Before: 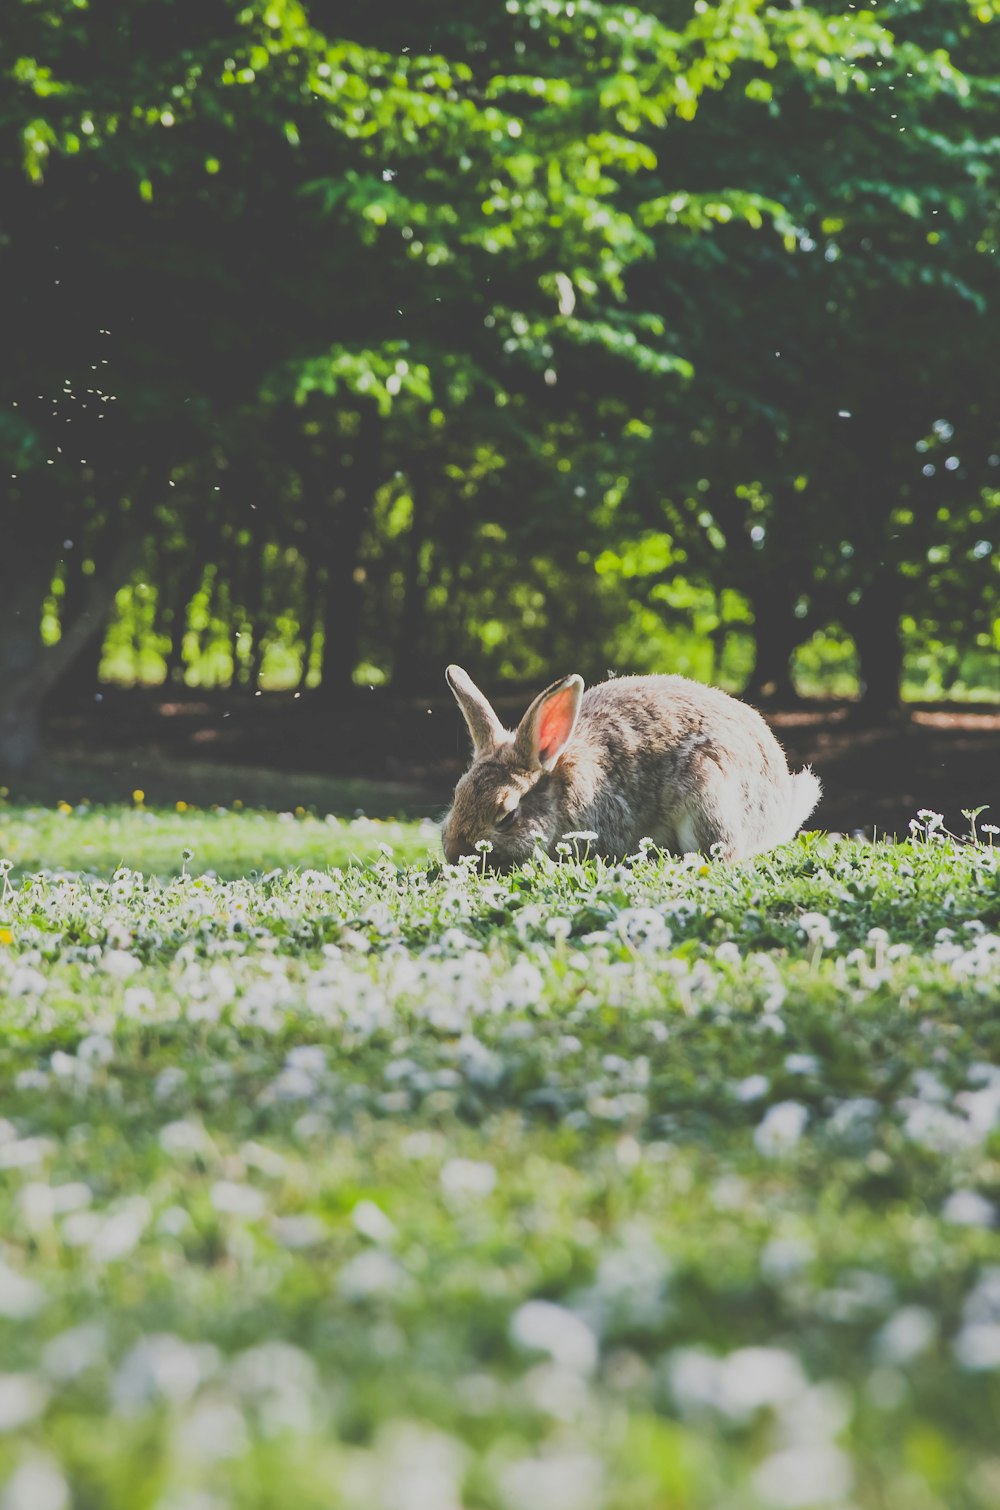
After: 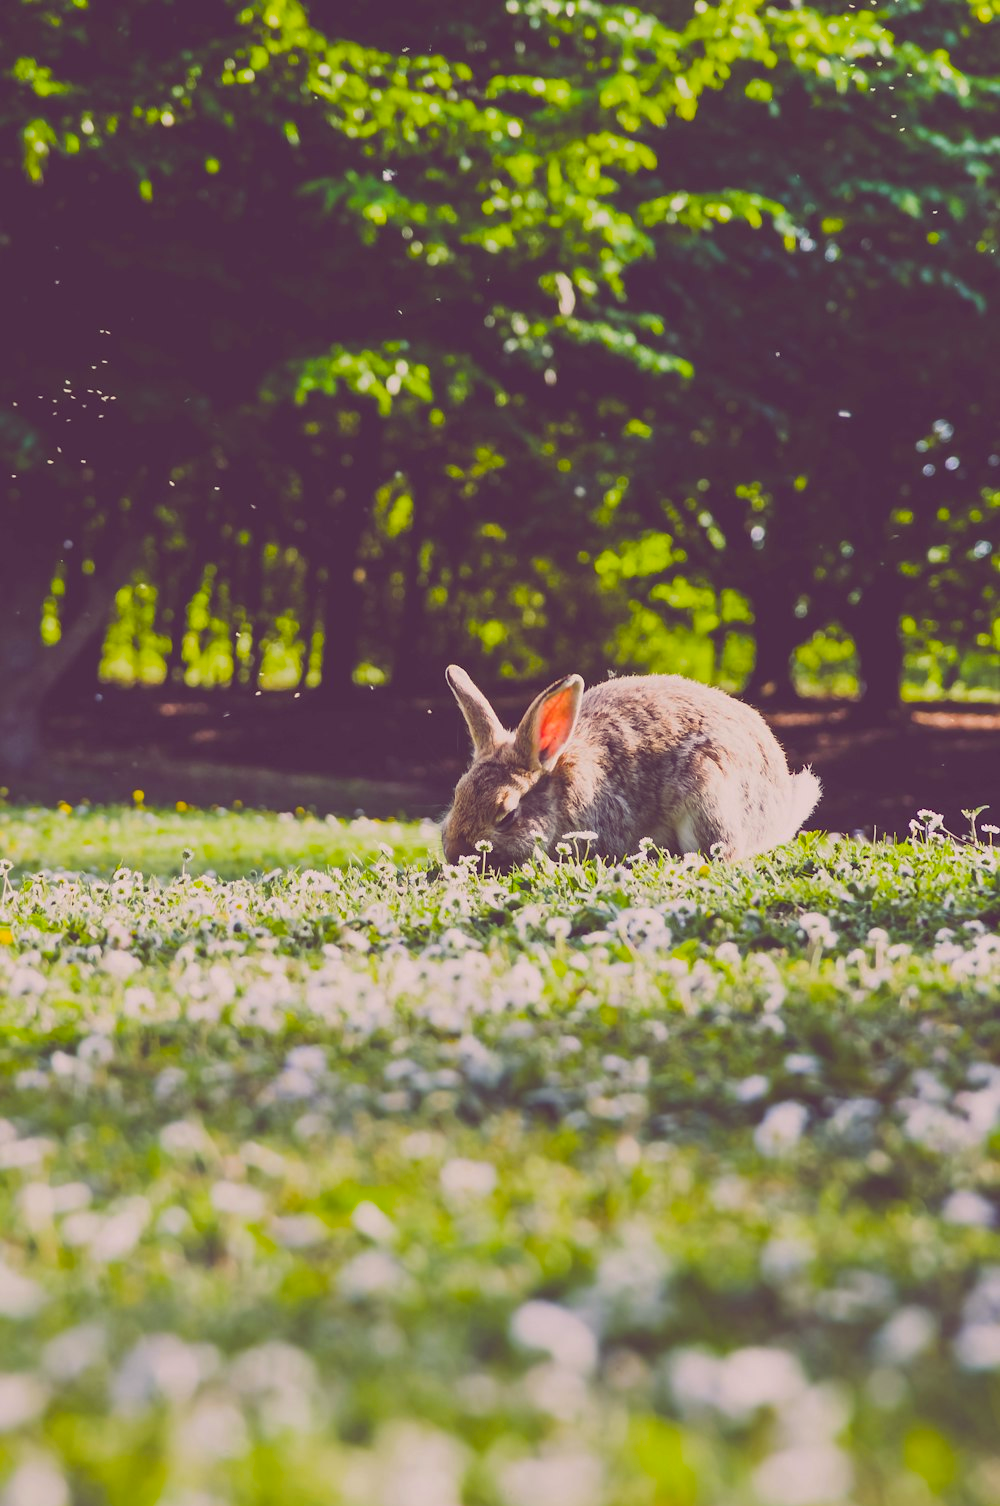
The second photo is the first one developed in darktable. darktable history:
crop: top 0.05%, bottom 0.098%
color balance rgb: shadows lift › chroma 6.43%, shadows lift › hue 305.74°, highlights gain › chroma 2.43%, highlights gain › hue 35.74°, global offset › chroma 0.28%, global offset › hue 320.29°, linear chroma grading › global chroma 5.5%, perceptual saturation grading › global saturation 30%, contrast 5.15%
white balance: red 0.978, blue 0.999
